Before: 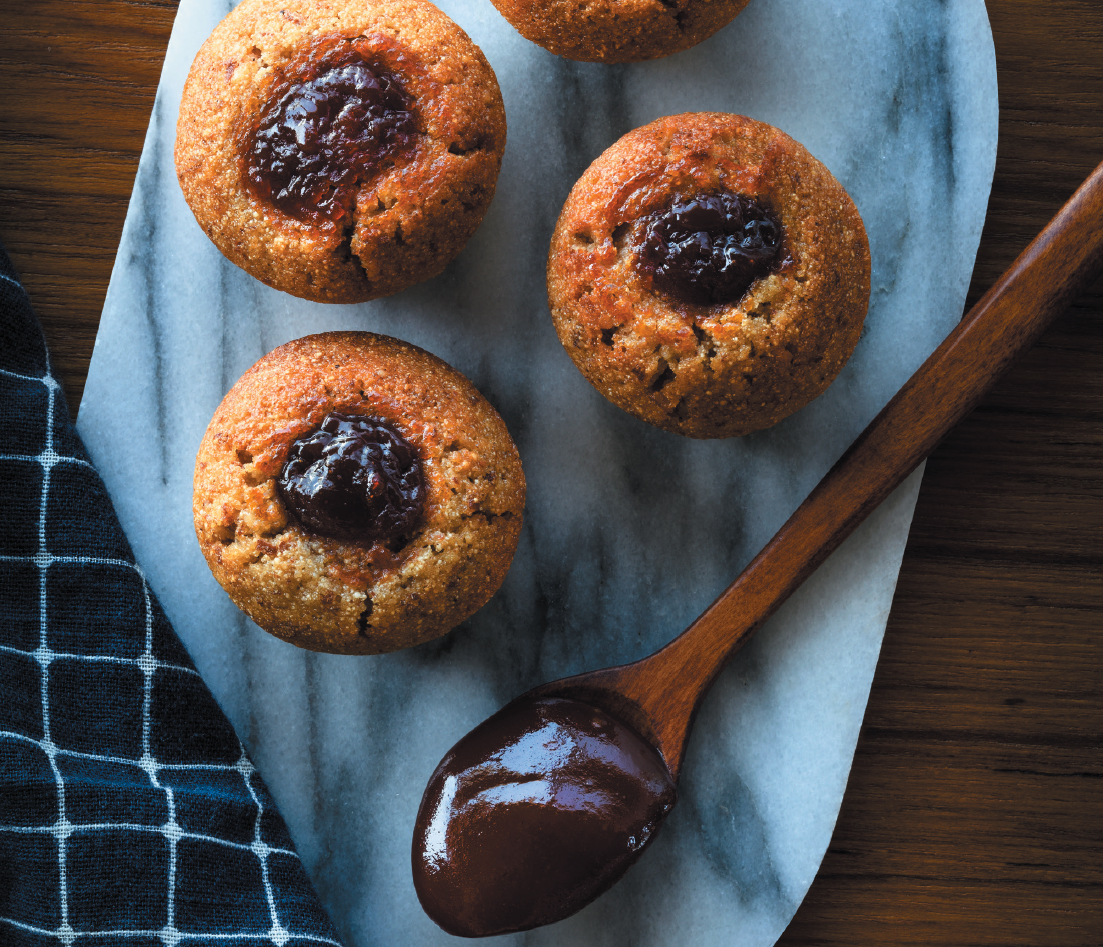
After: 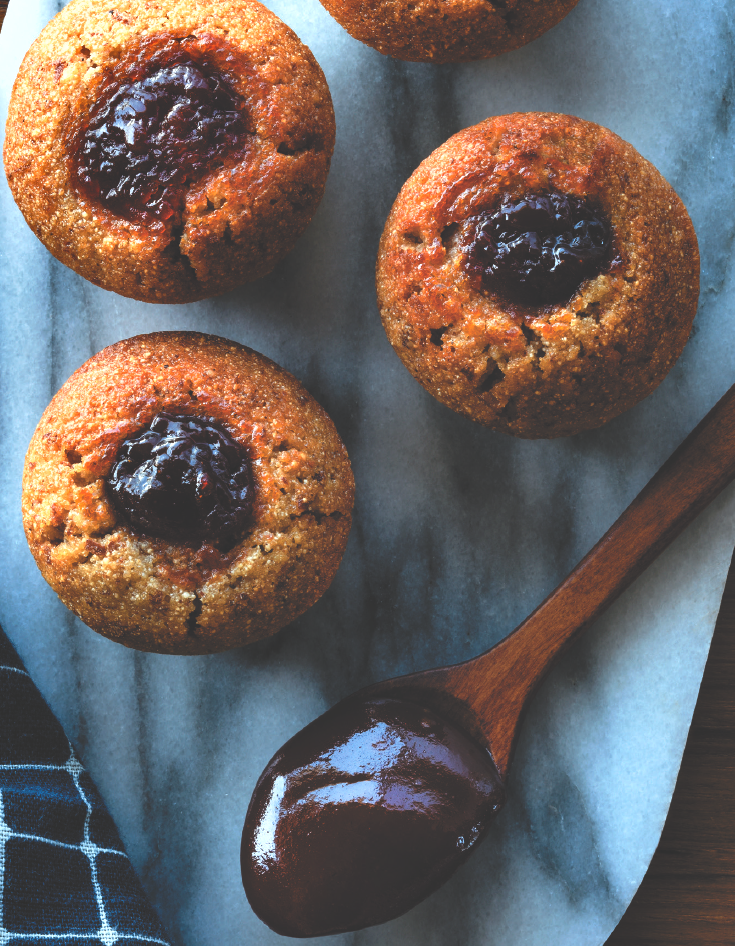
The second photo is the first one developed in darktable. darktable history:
crop and rotate: left 15.546%, right 17.787%
exposure: exposure 0.3 EV, compensate highlight preservation false
shadows and highlights: shadows 40, highlights -54, highlights color adjustment 46%, low approximation 0.01, soften with gaussian
rgb curve: curves: ch0 [(0, 0.186) (0.314, 0.284) (0.775, 0.708) (1, 1)], compensate middle gray true, preserve colors none
